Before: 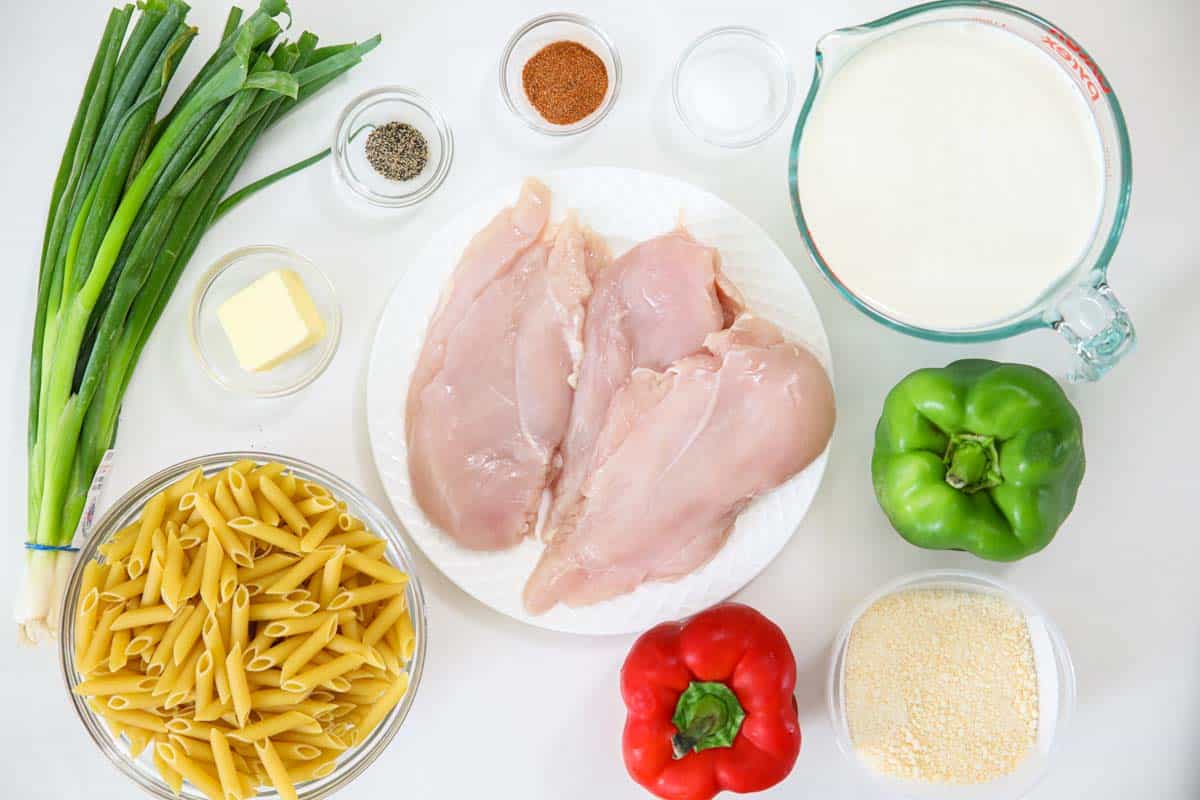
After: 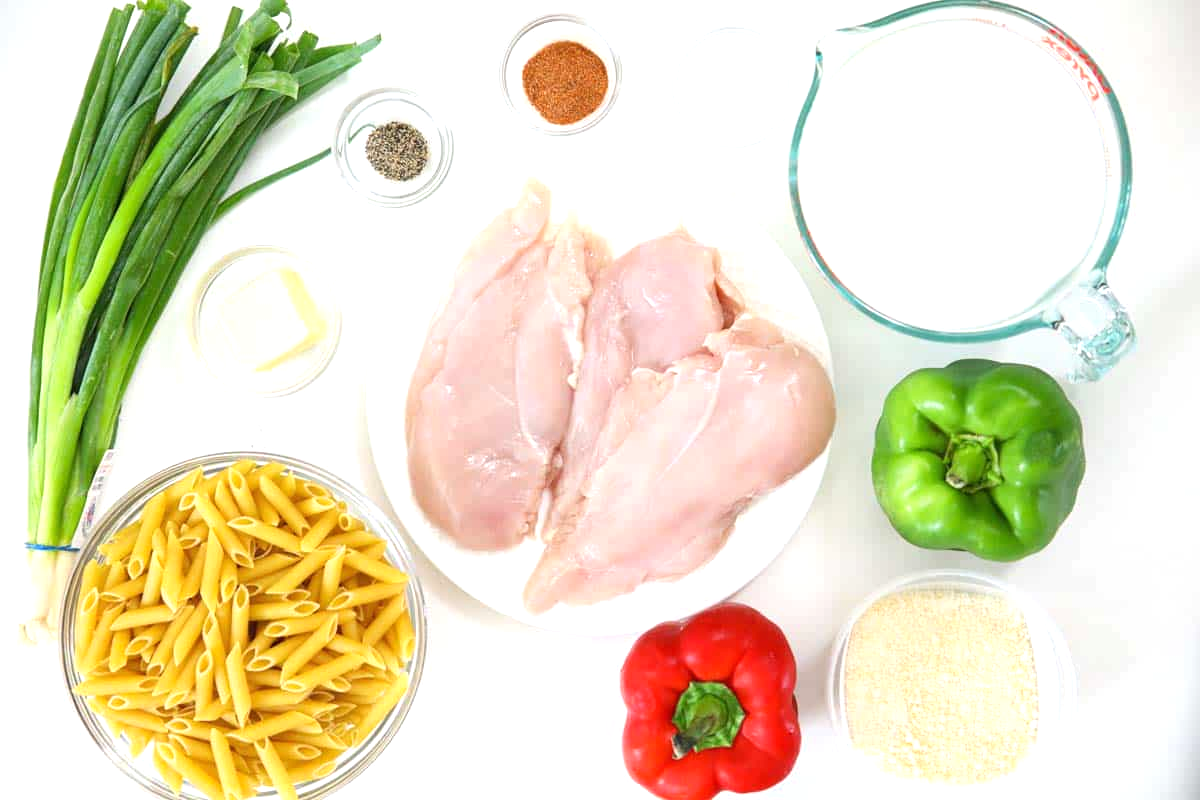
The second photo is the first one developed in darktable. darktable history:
exposure: black level correction 0, exposure 0.5 EV, compensate exposure bias true, compensate highlight preservation false
rotate and perspective: automatic cropping original format, crop left 0, crop top 0
